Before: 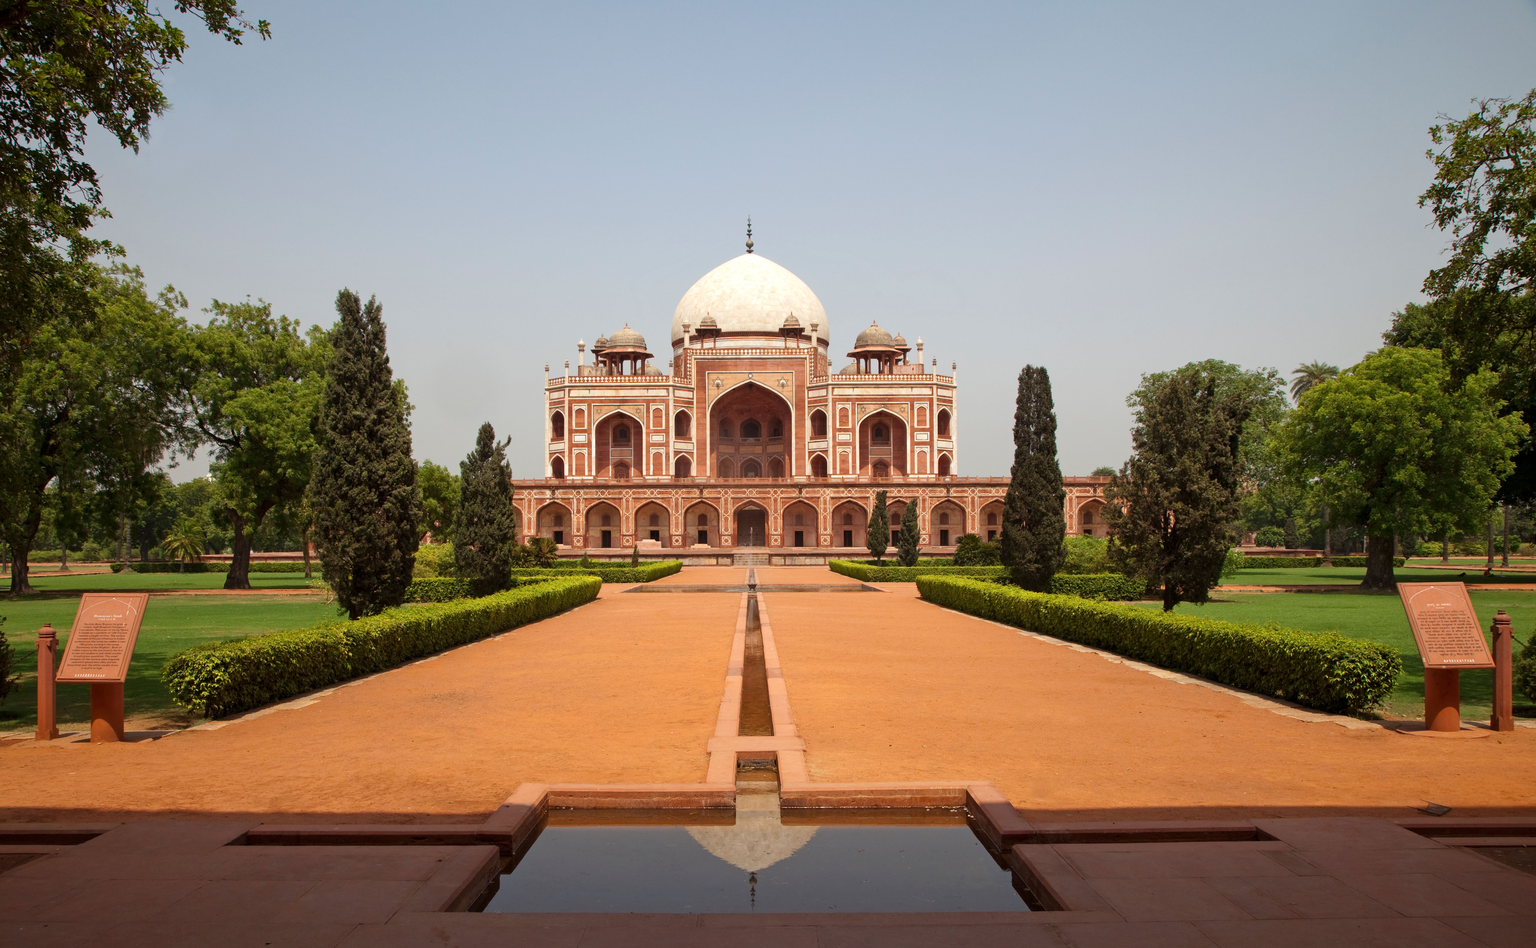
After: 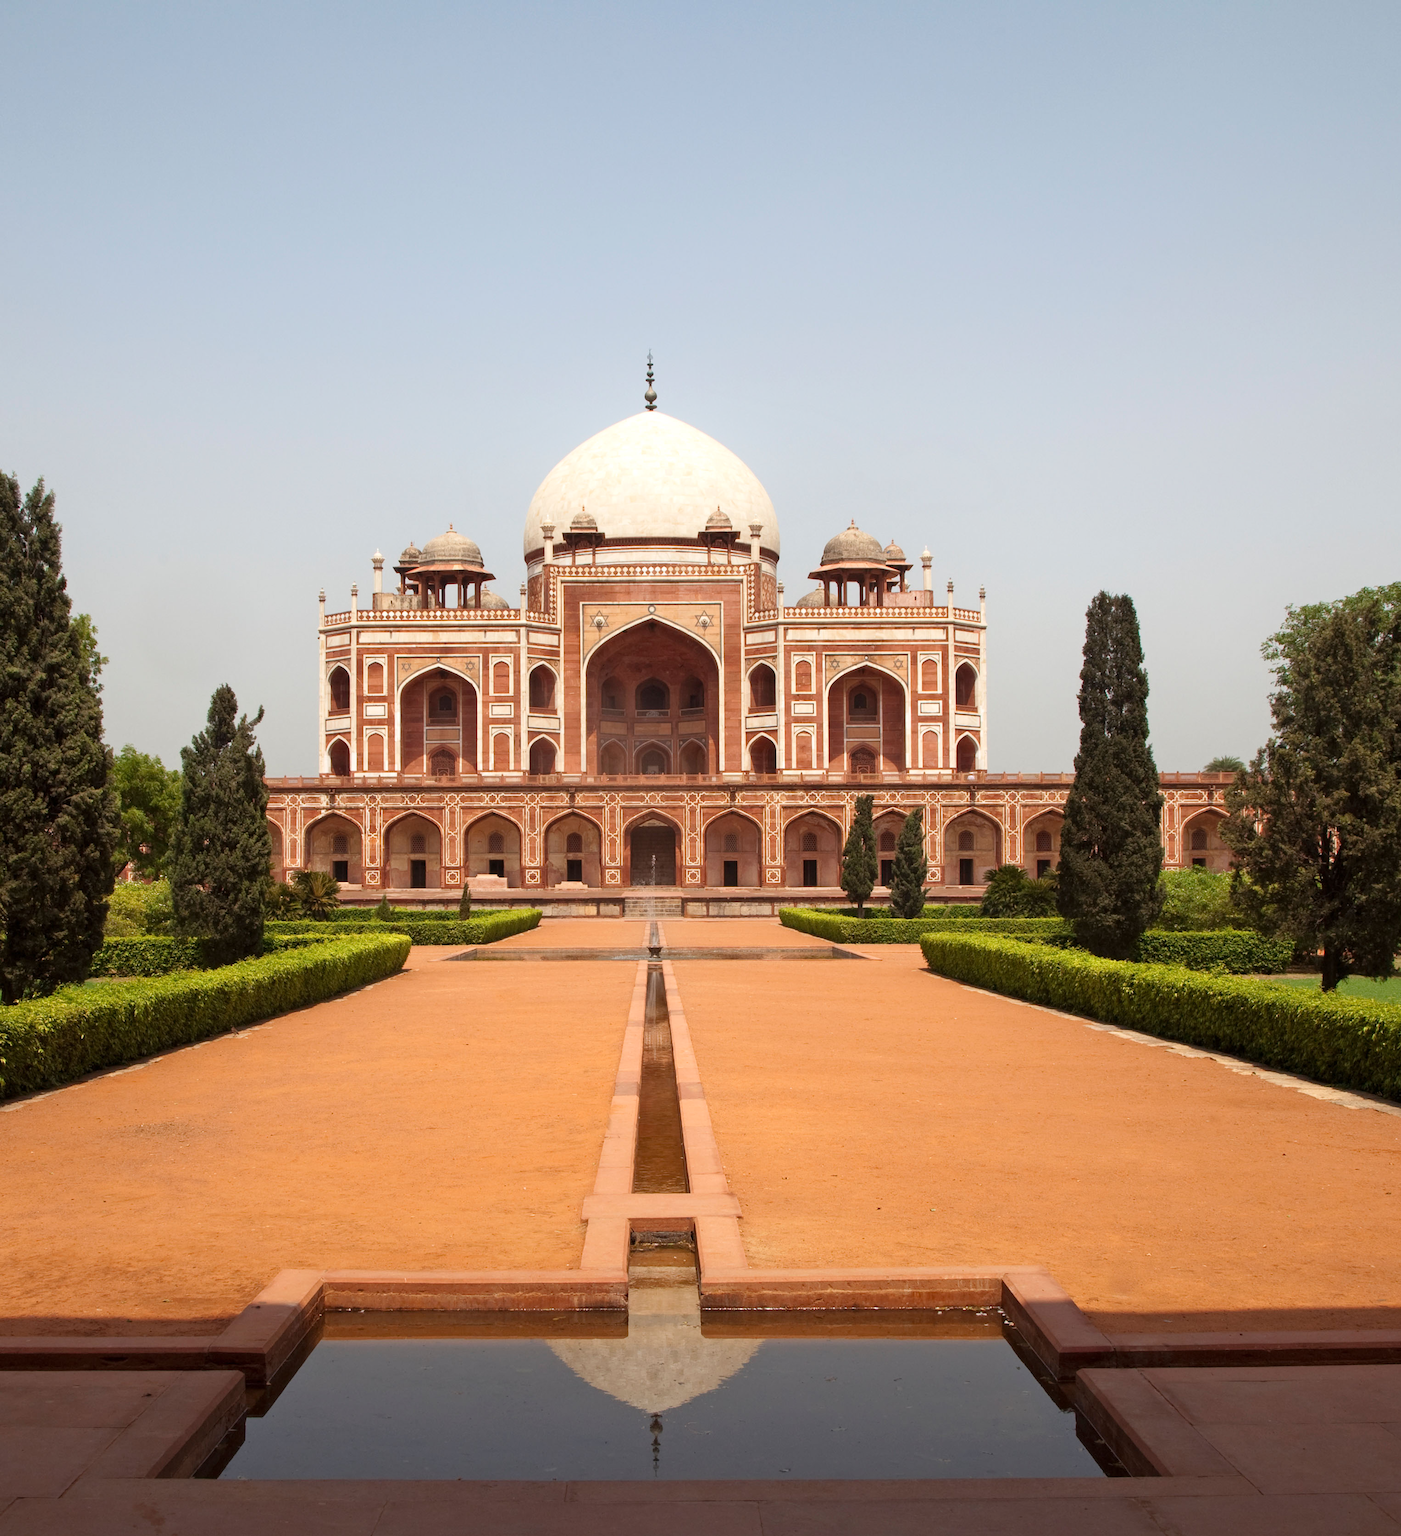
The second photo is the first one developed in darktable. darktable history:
crop and rotate: left 22.69%, right 21.047%
shadows and highlights: shadows -0.71, highlights 41.52
